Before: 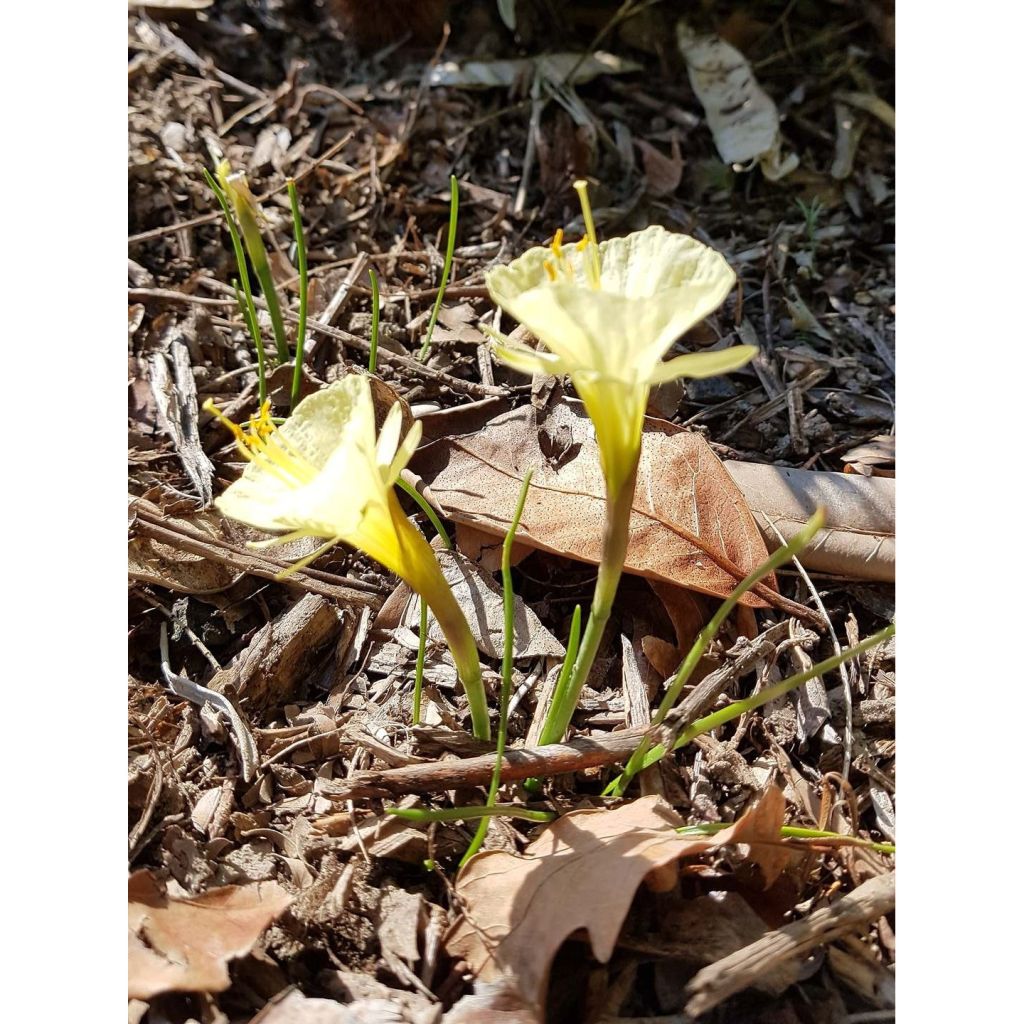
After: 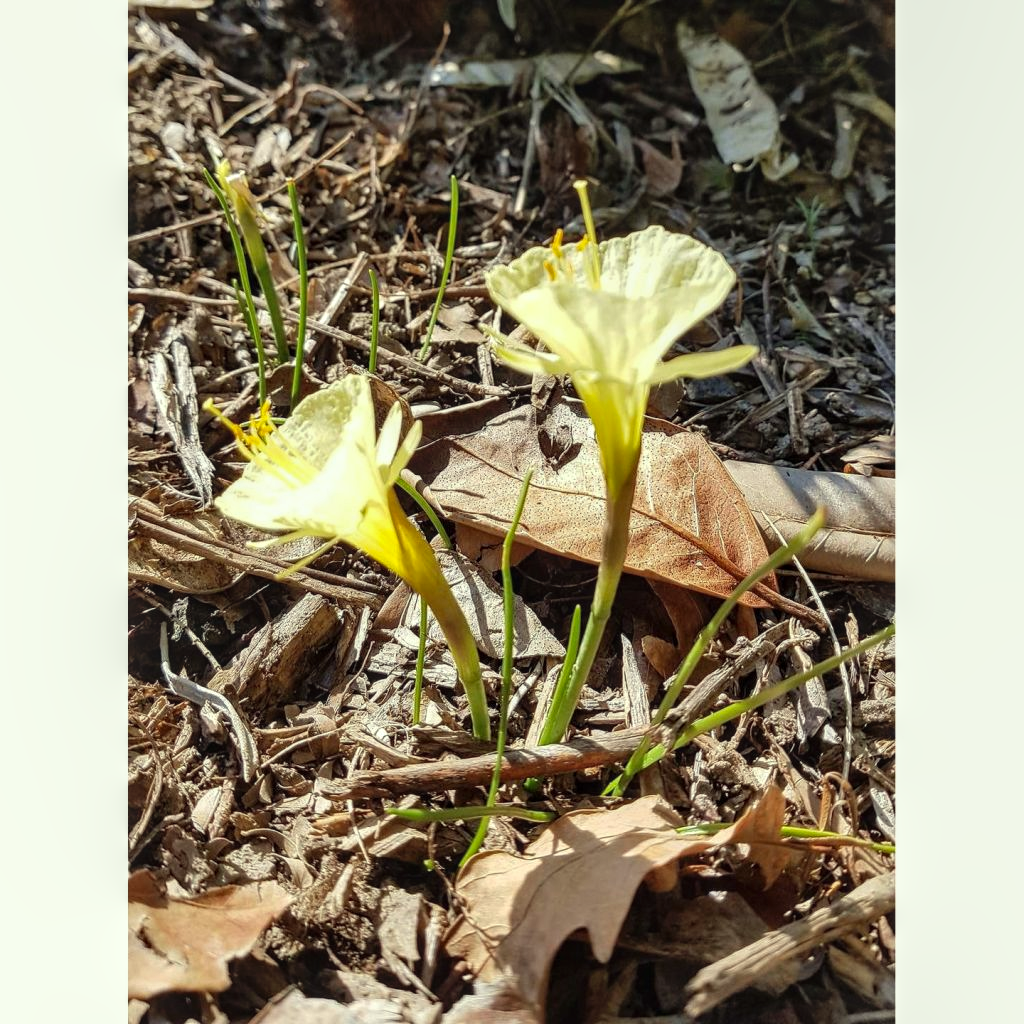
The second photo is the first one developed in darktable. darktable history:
color correction: highlights a* -4.28, highlights b* 6.53
local contrast: on, module defaults
